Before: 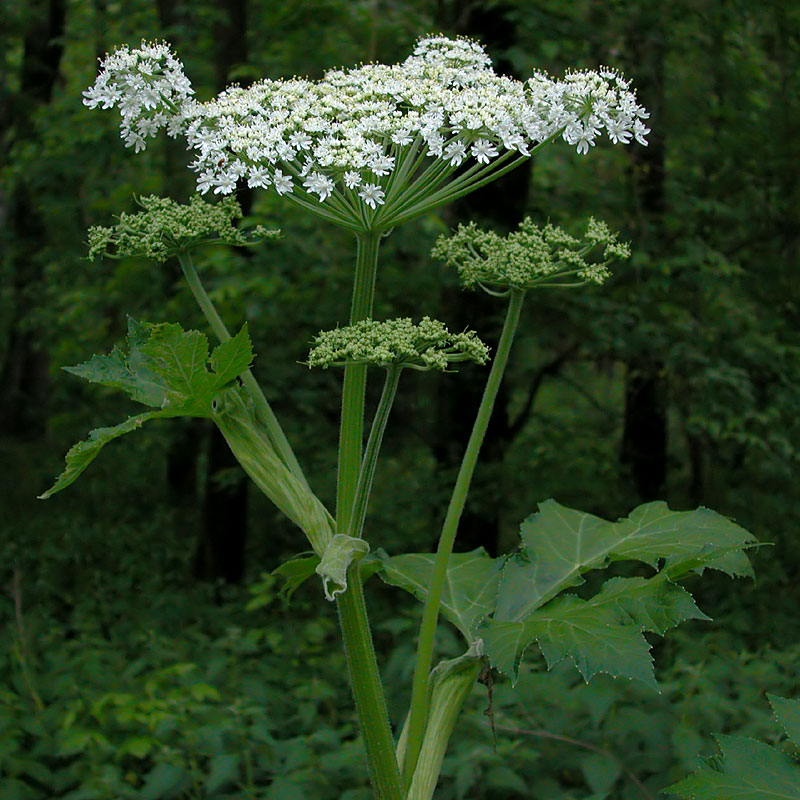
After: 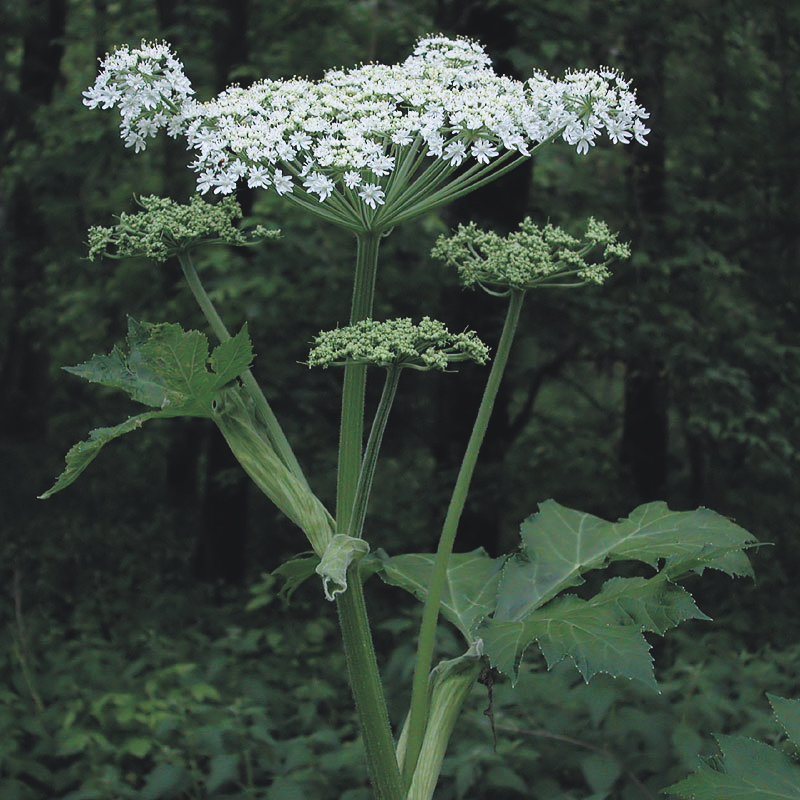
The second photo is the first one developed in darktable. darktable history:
exposure: black level correction -0.041, exposure 0.064 EV, compensate highlight preservation false
color calibration: illuminant as shot in camera, x 0.358, y 0.373, temperature 4628.91 K
filmic rgb: black relative exposure -5 EV, white relative exposure 3.5 EV, hardness 3.19, contrast 1.5, highlights saturation mix -50%
